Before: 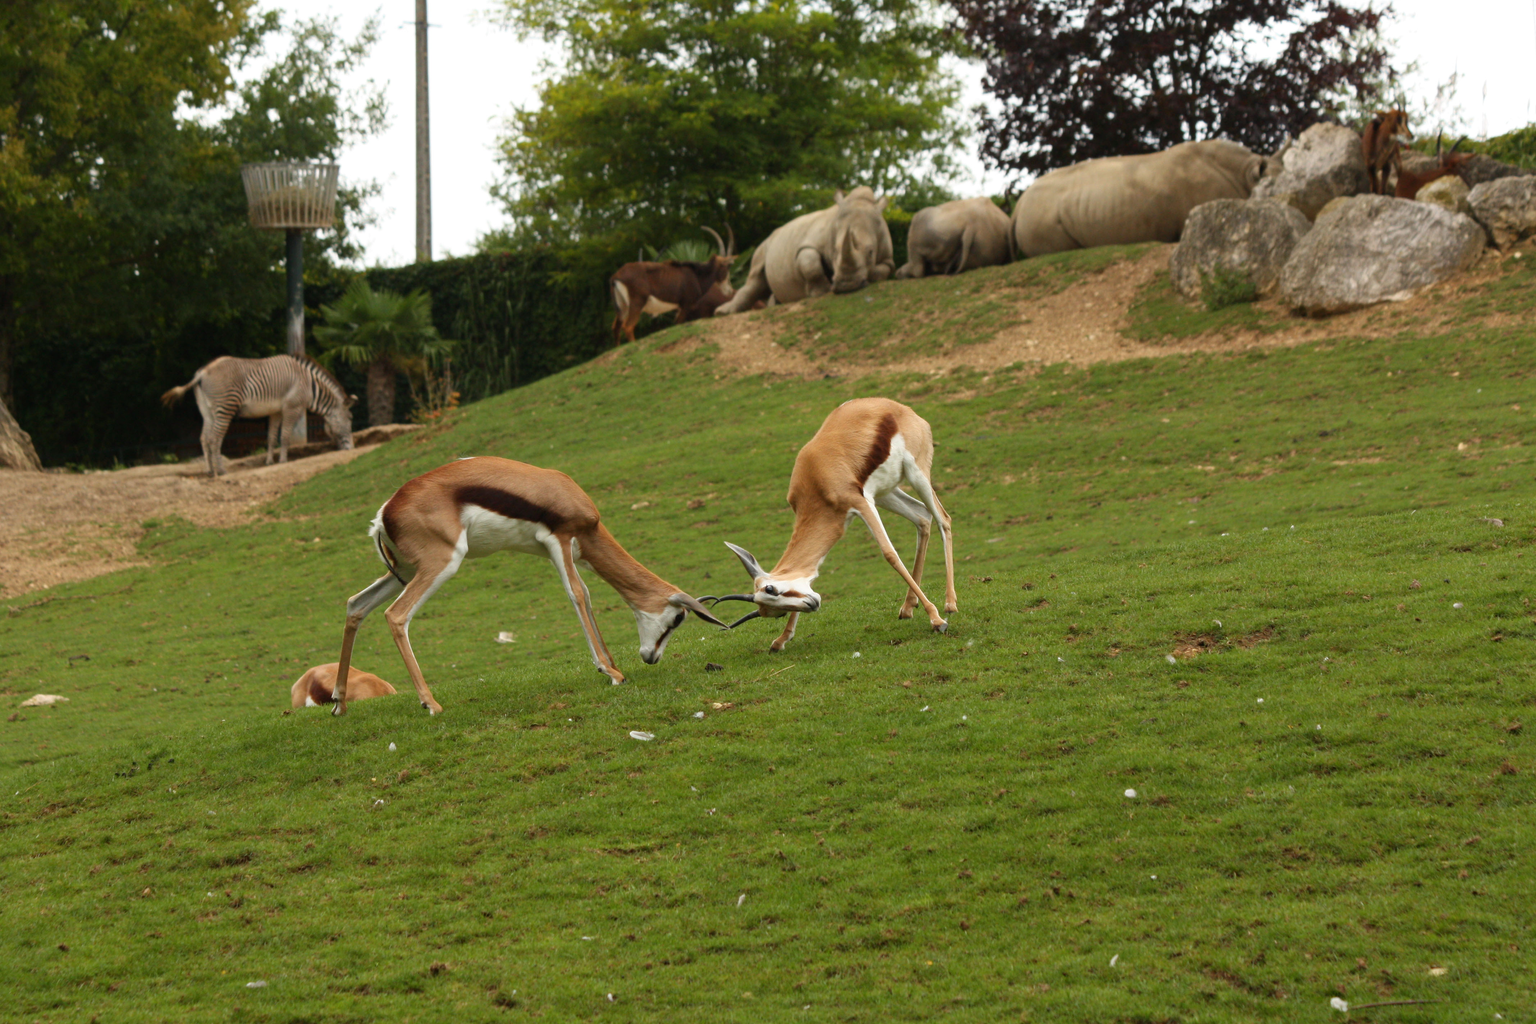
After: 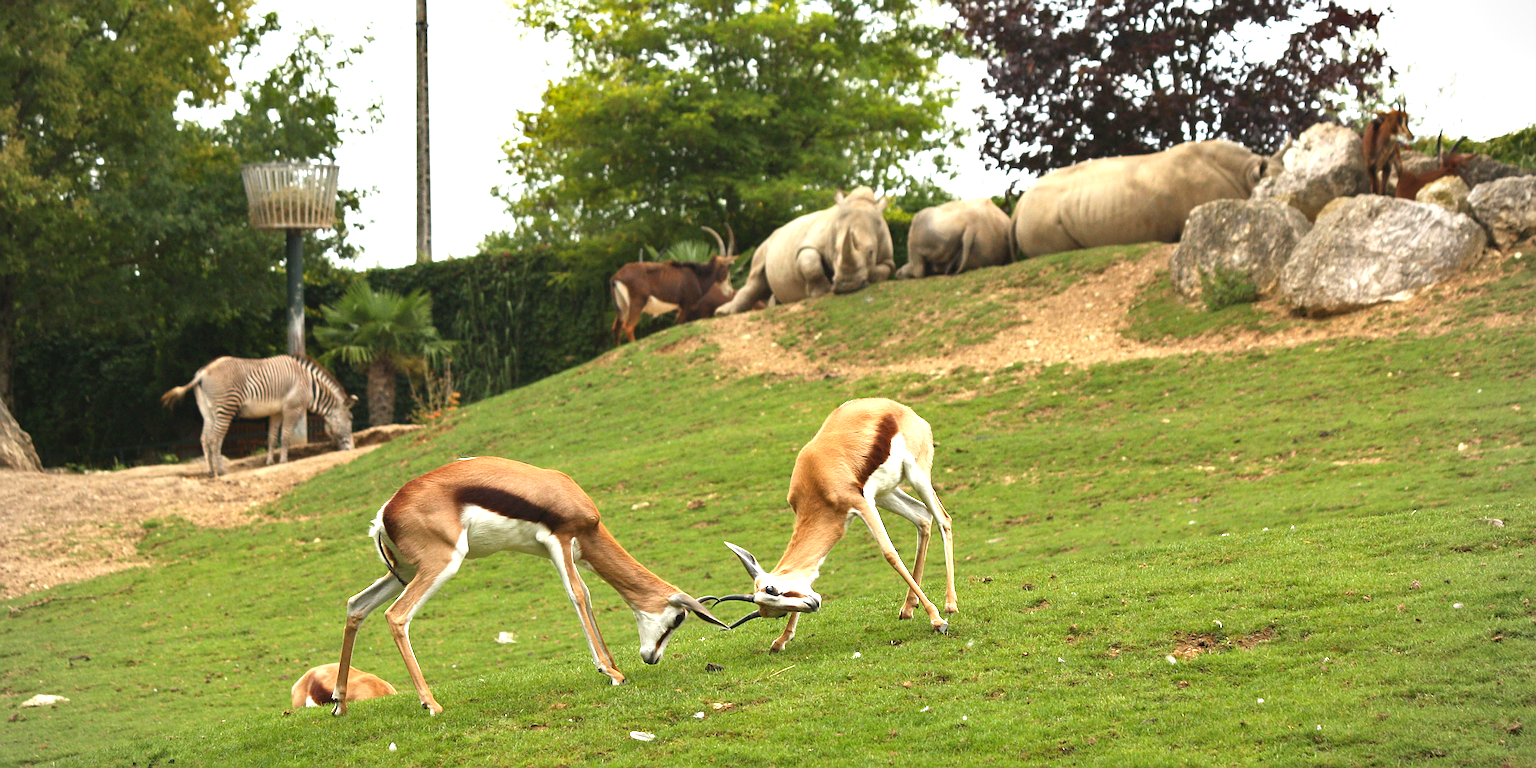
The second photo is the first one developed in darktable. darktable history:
exposure: black level correction 0, exposure 1.2 EV, compensate exposure bias true, compensate highlight preservation false
crop: bottom 24.967%
vignetting: fall-off radius 81.94%
shadows and highlights: shadows 35, highlights -35, soften with gaussian
tone equalizer: on, module defaults
sharpen: radius 2.584, amount 0.688
